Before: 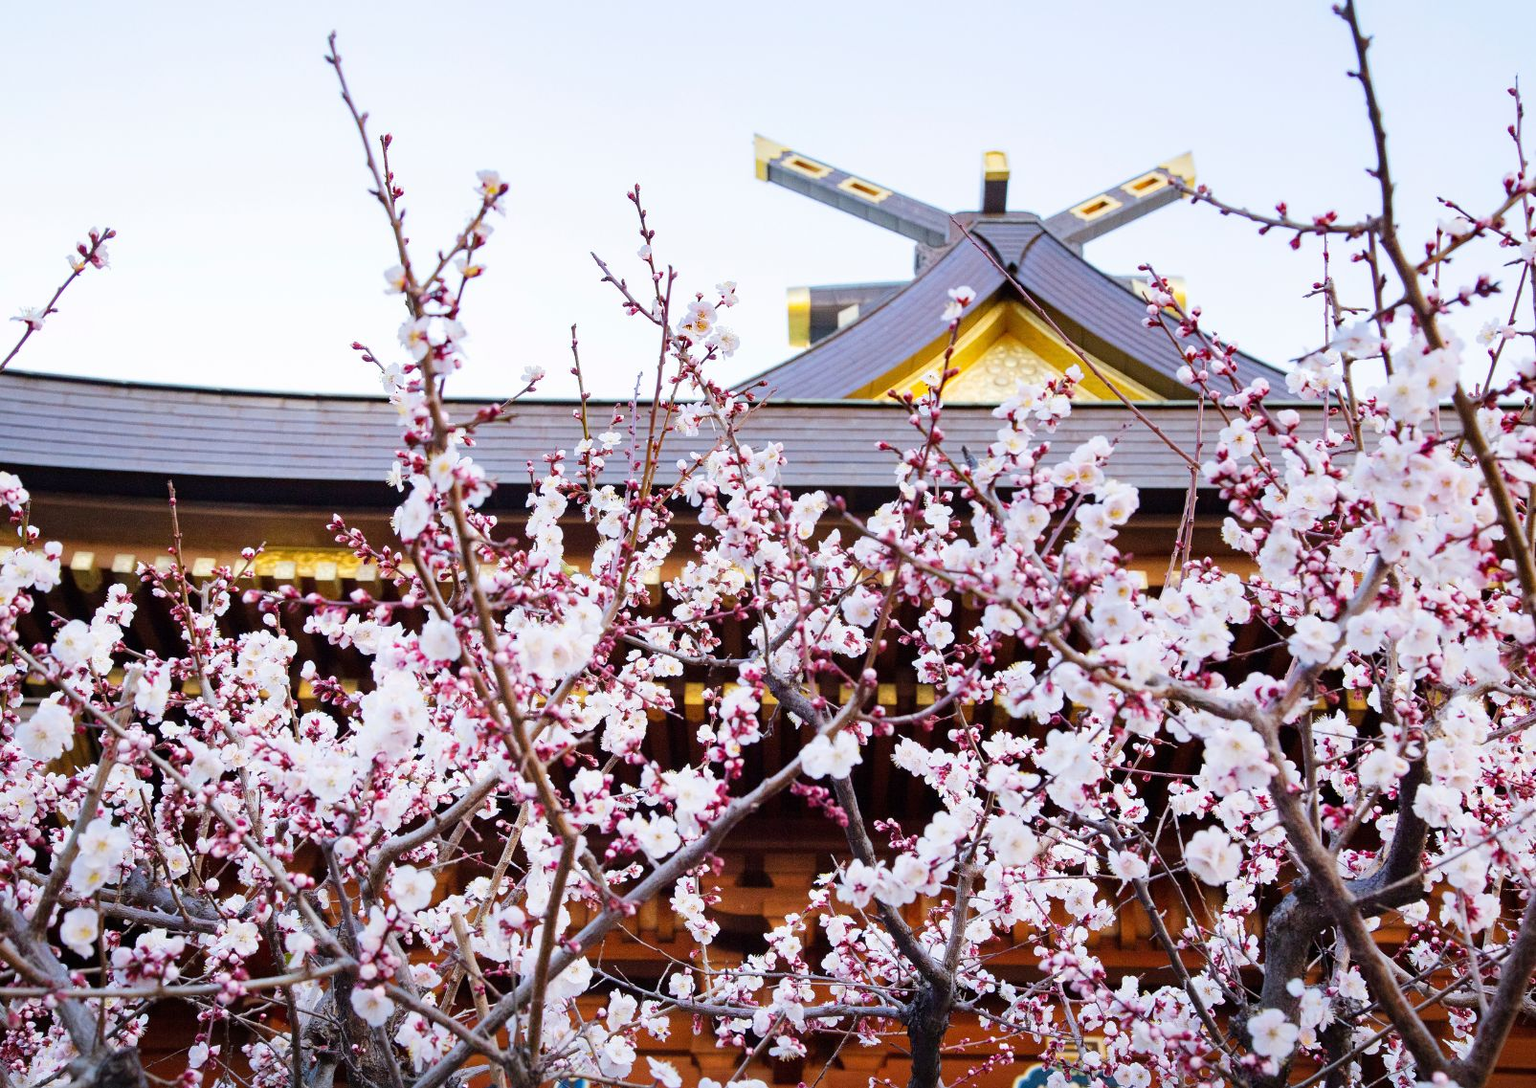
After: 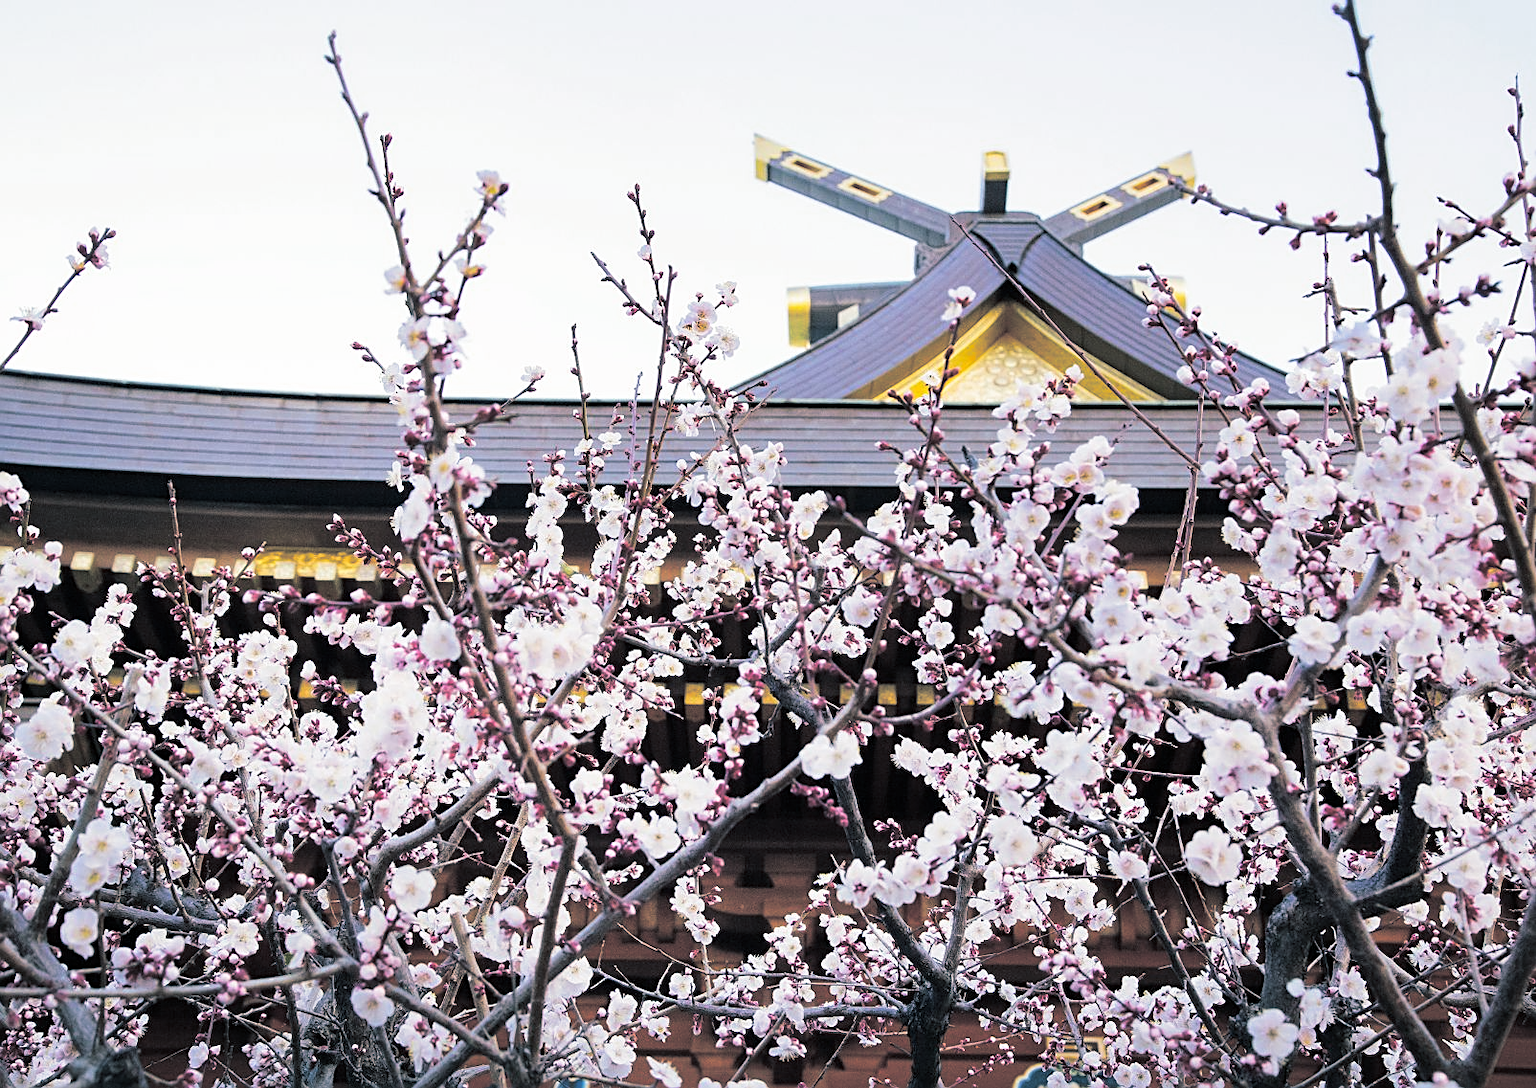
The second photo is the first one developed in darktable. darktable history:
split-toning: shadows › hue 205.2°, shadows › saturation 0.29, highlights › hue 50.4°, highlights › saturation 0.38, balance -49.9
sharpen: on, module defaults
